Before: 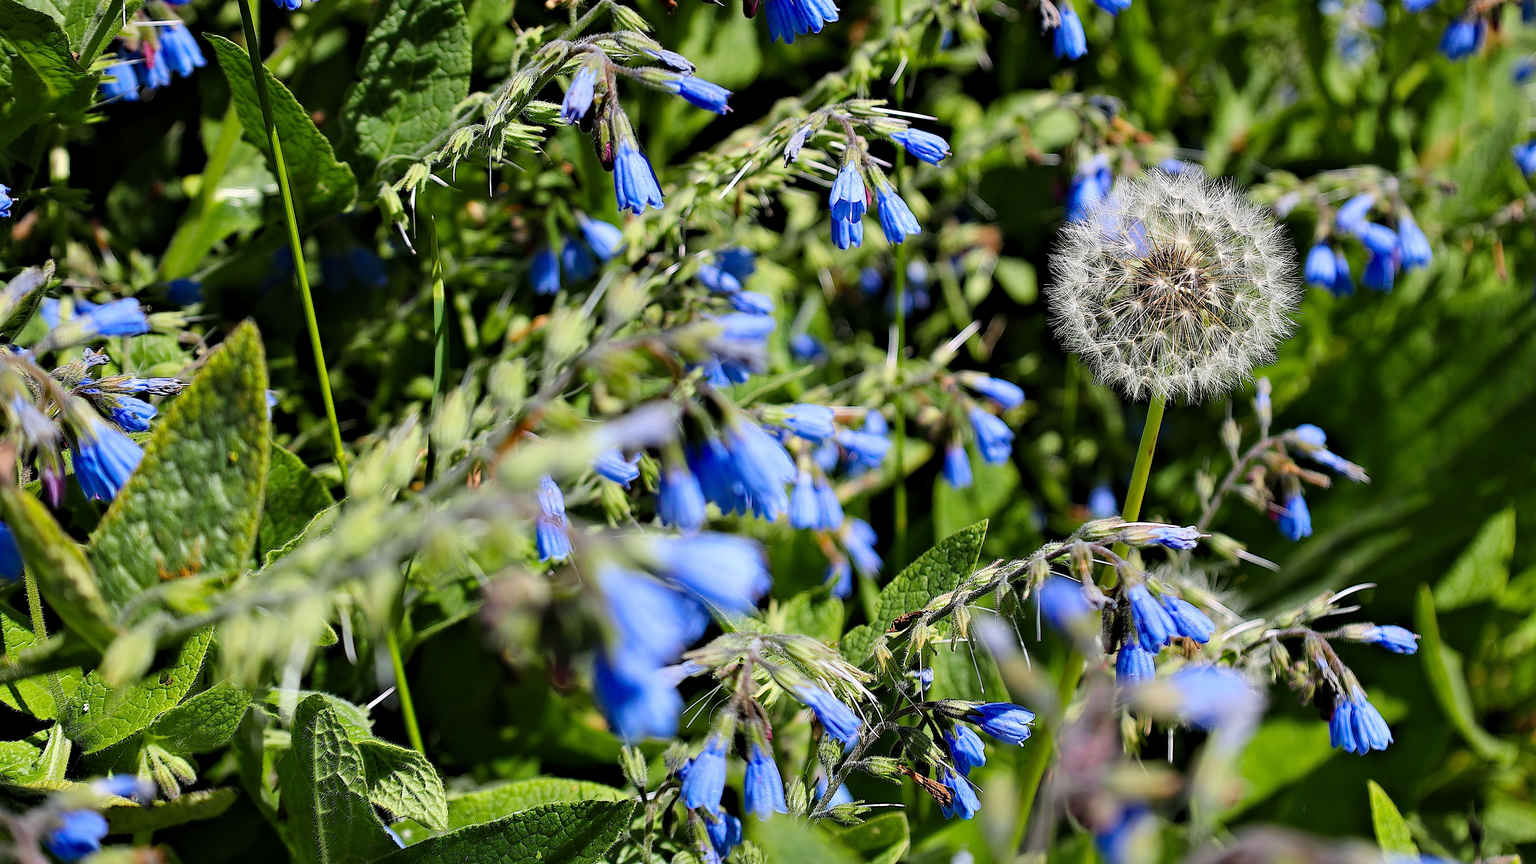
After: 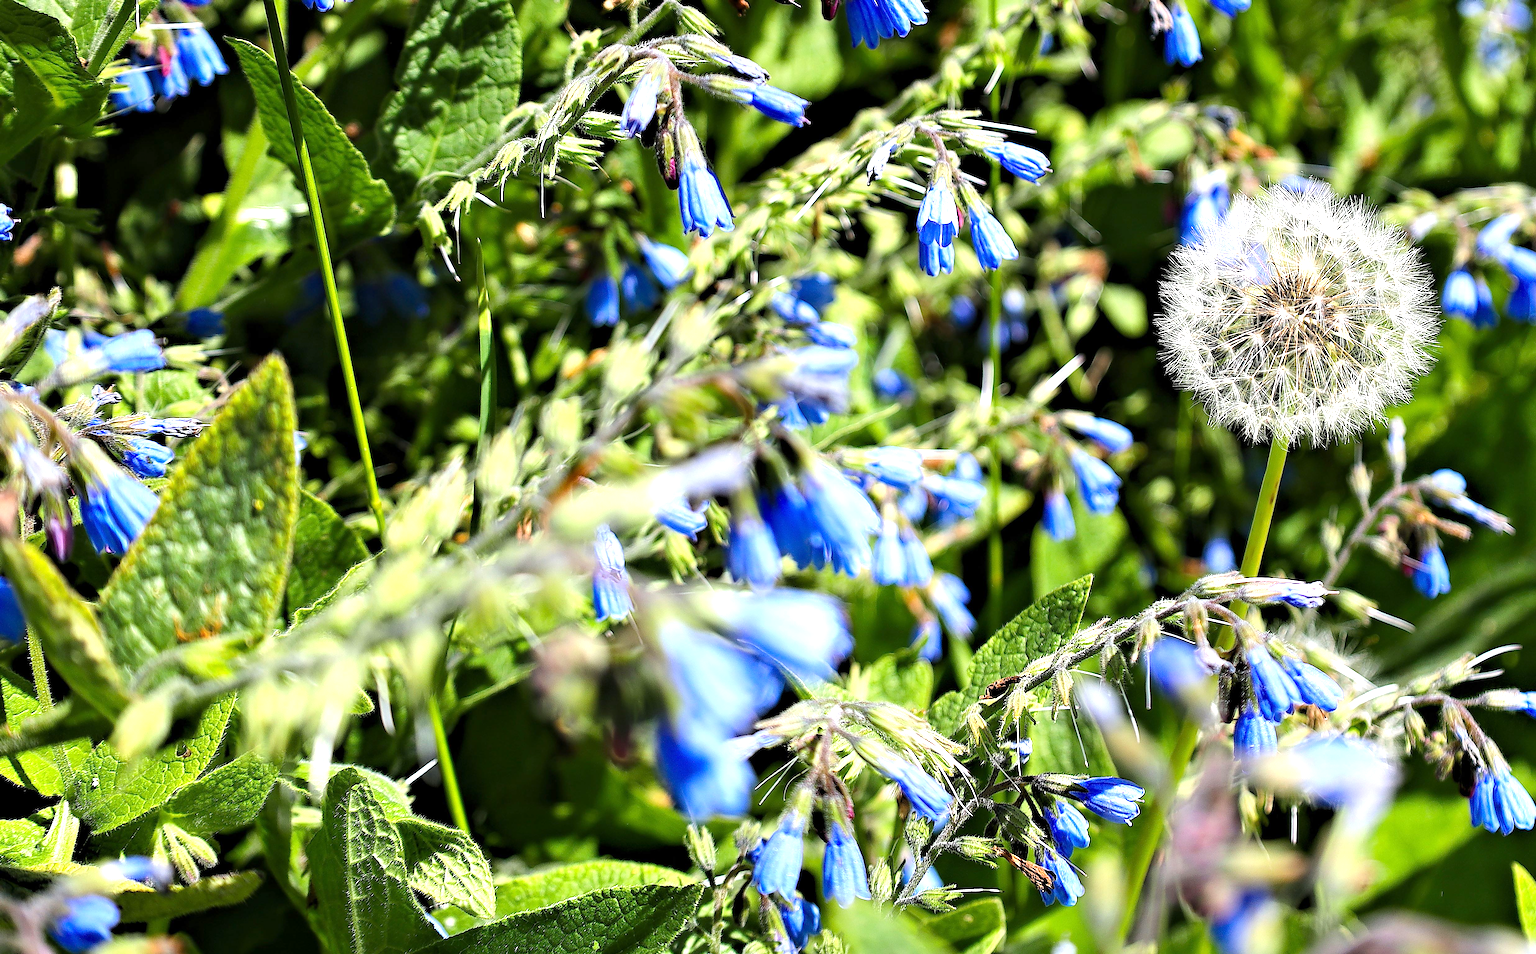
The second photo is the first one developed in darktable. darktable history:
exposure: exposure 0.951 EV, compensate highlight preservation false
crop: right 9.507%, bottom 0.044%
